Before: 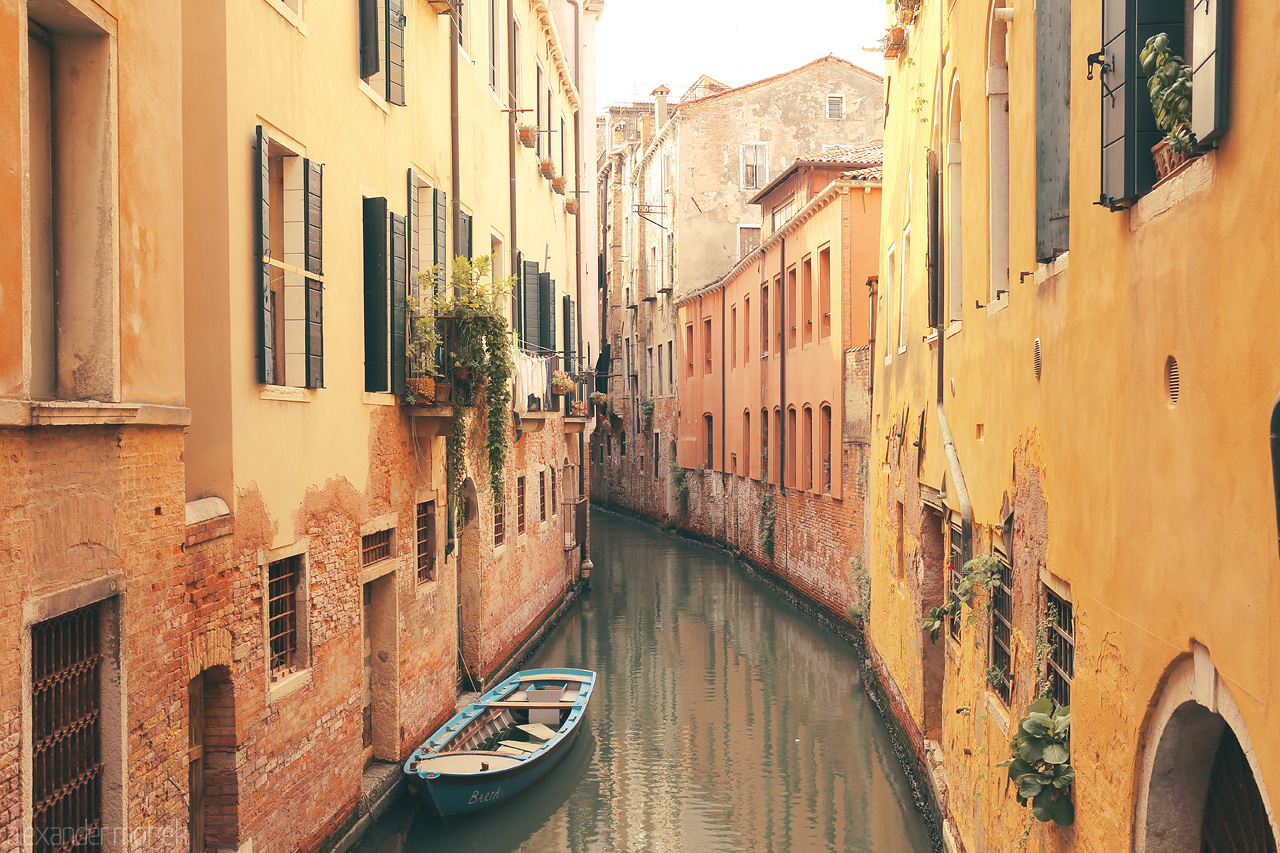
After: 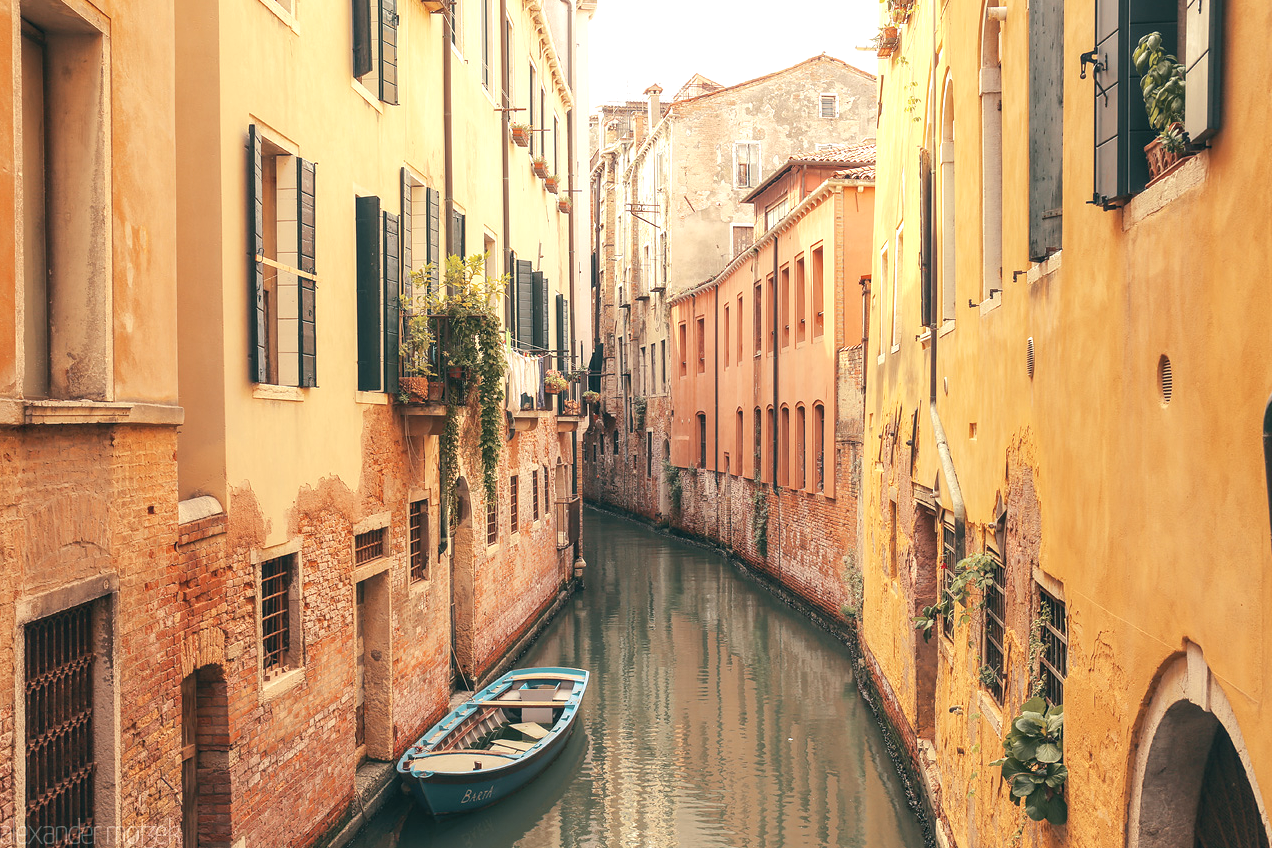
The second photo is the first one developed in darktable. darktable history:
local contrast: on, module defaults
crop and rotate: left 0.614%, top 0.179%, bottom 0.309%
exposure: black level correction 0.001, exposure 0.14 EV, compensate highlight preservation false
